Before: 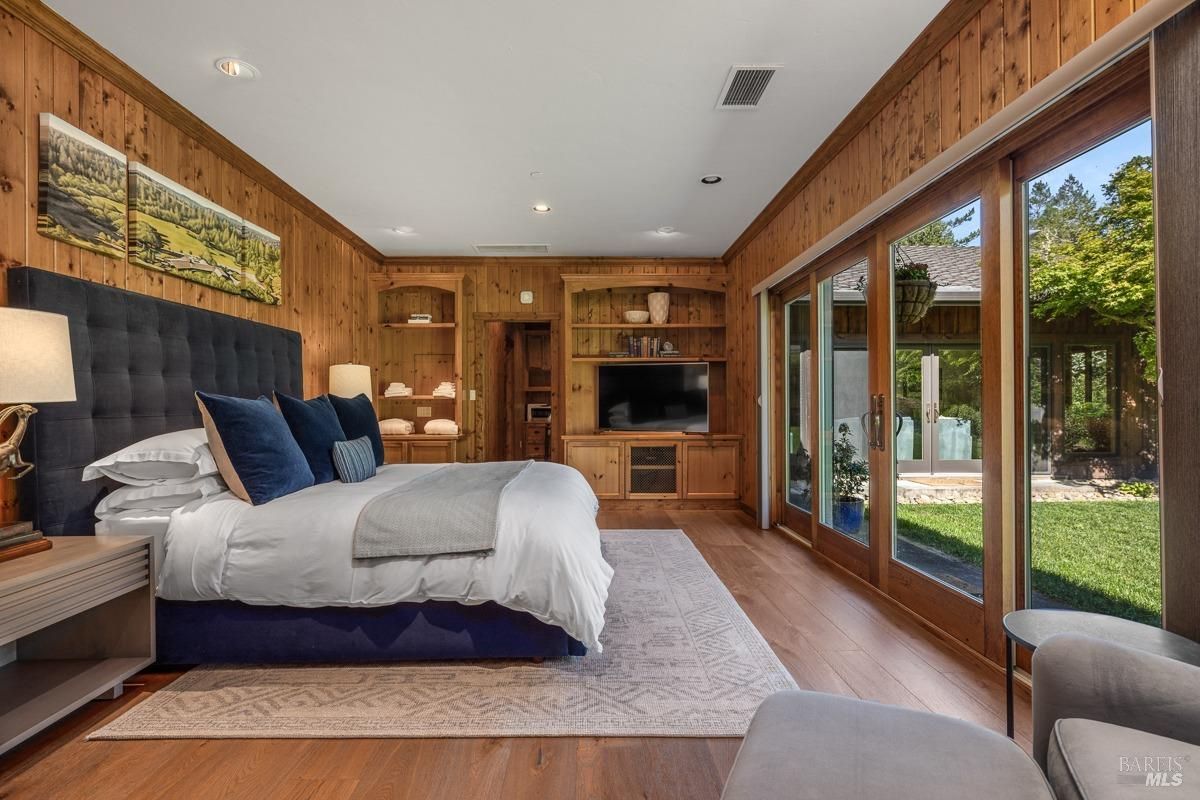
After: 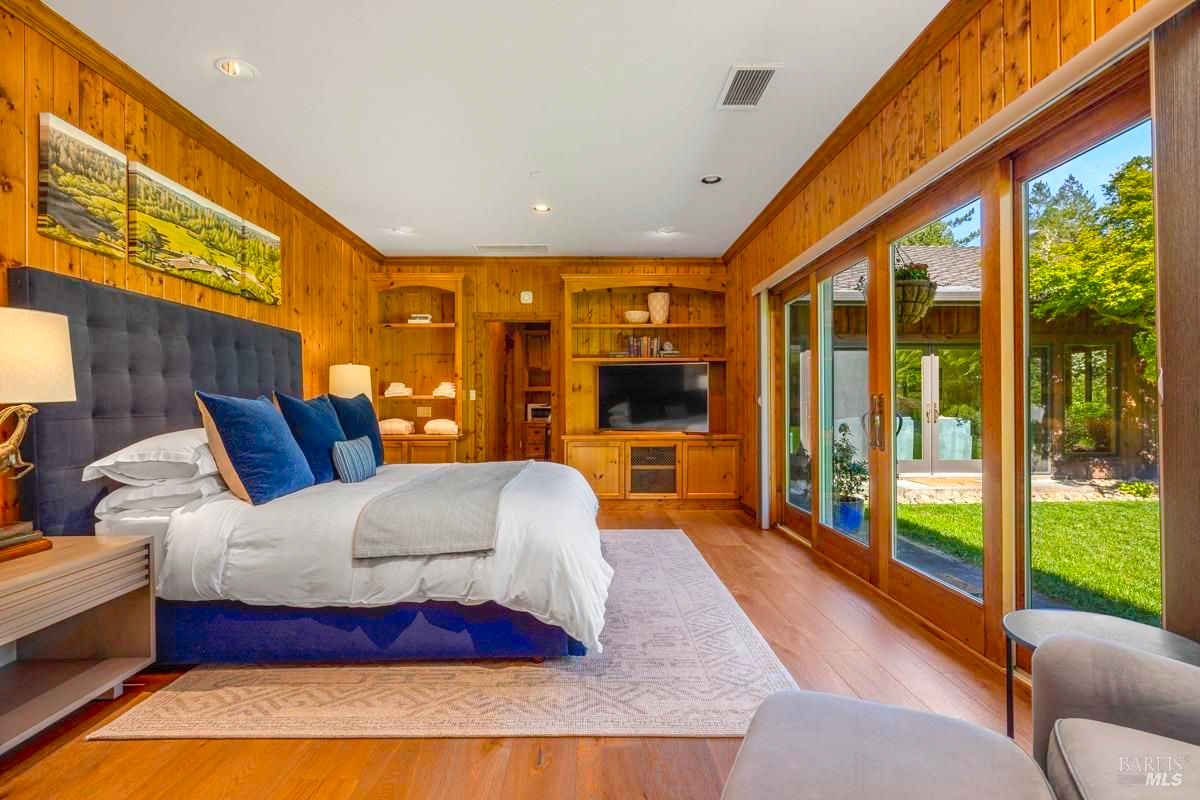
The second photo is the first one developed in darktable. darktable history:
rotate and perspective: automatic cropping original format, crop left 0, crop top 0
levels: levels [0, 0.43, 0.984]
color balance rgb: linear chroma grading › global chroma 15%, perceptual saturation grading › global saturation 30%
